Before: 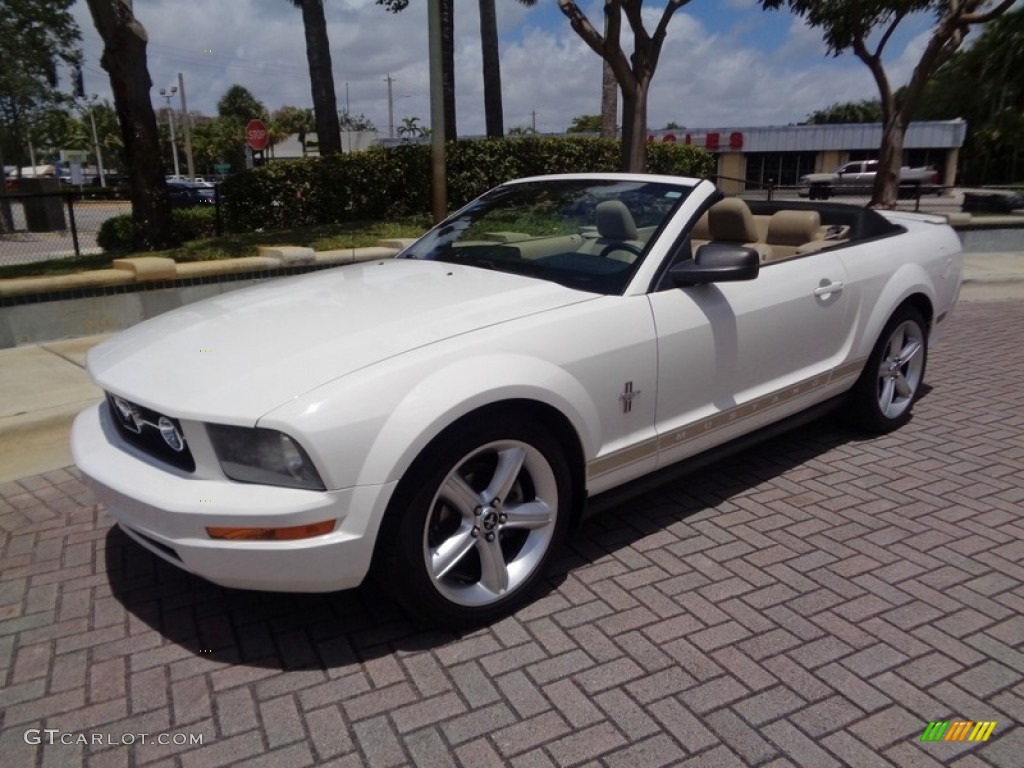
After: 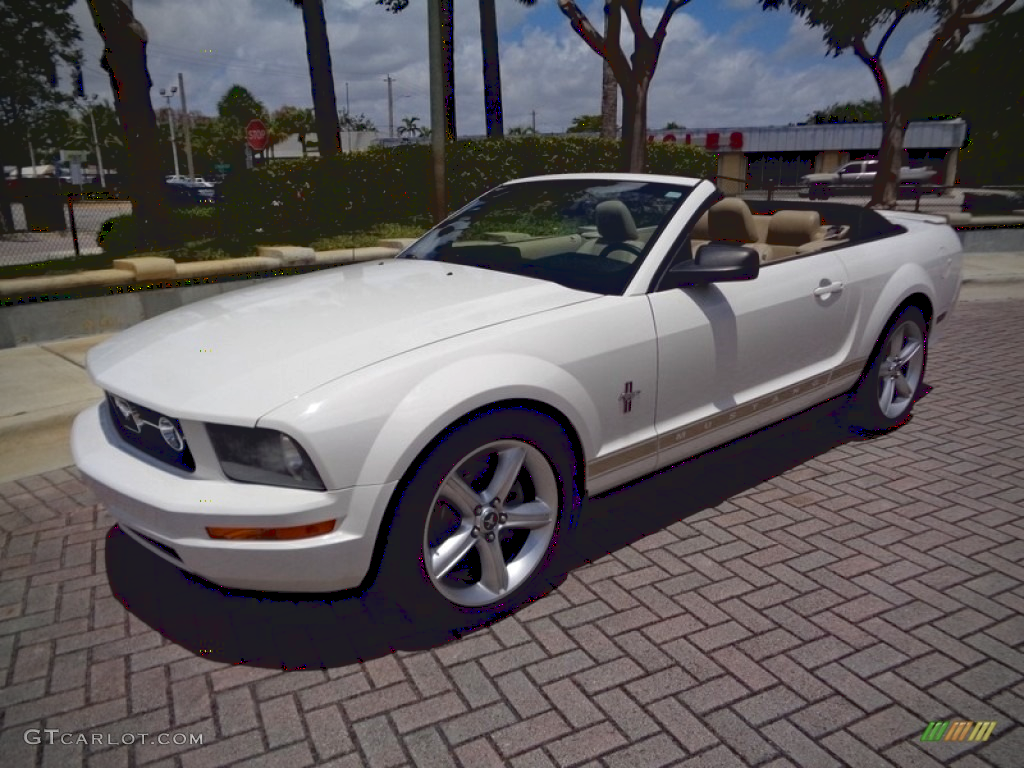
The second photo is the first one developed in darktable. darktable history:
haze removal: compatibility mode true, adaptive false
tone curve: curves: ch0 [(0.122, 0.111) (1, 1)]
vignetting: fall-off start 79.88%
